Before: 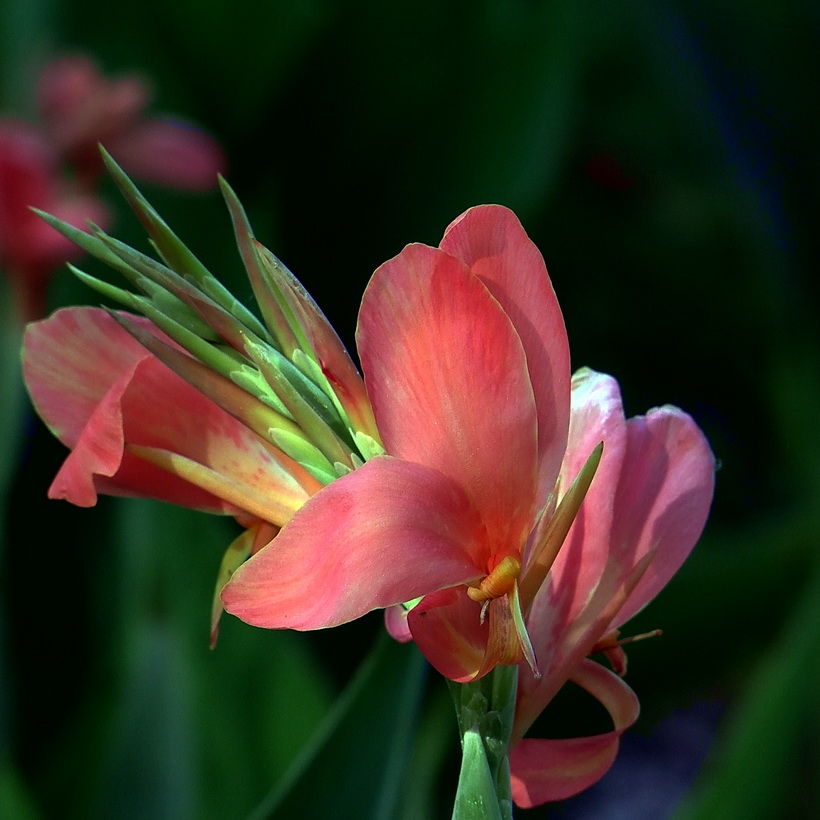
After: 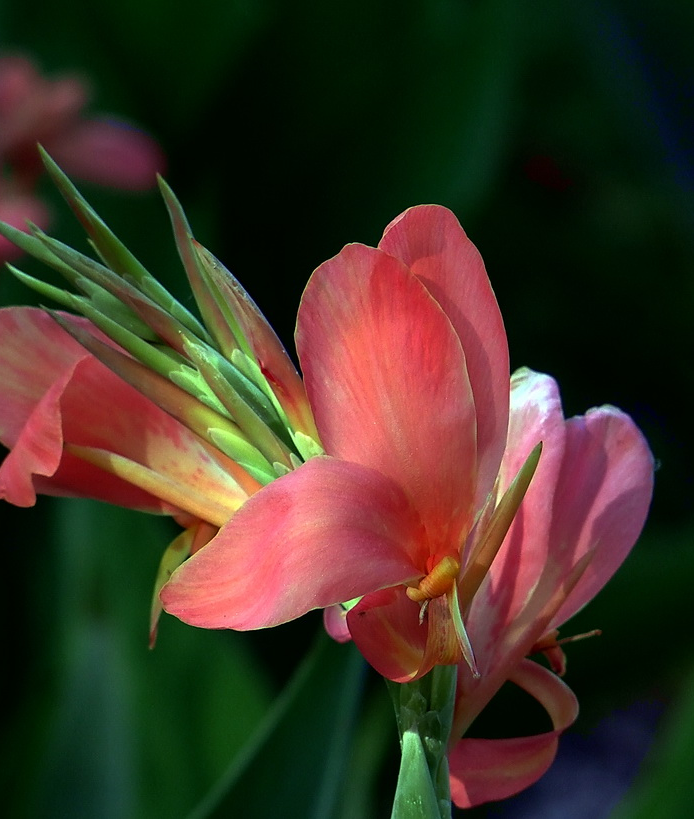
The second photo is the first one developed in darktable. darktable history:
crop: left 7.522%, right 7.828%
